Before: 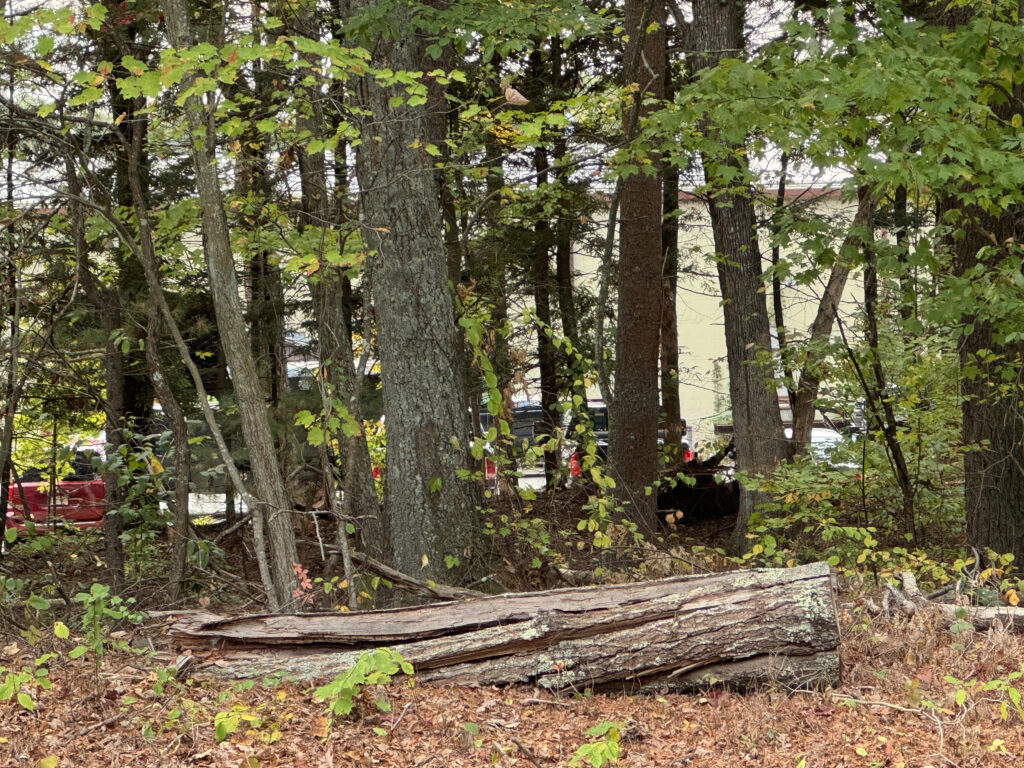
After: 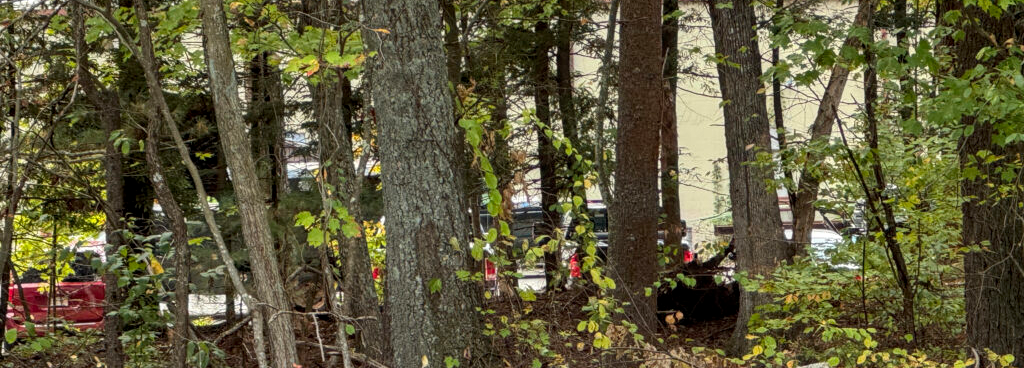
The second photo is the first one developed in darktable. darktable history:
crop and rotate: top 26.033%, bottom 26.025%
local contrast: on, module defaults
